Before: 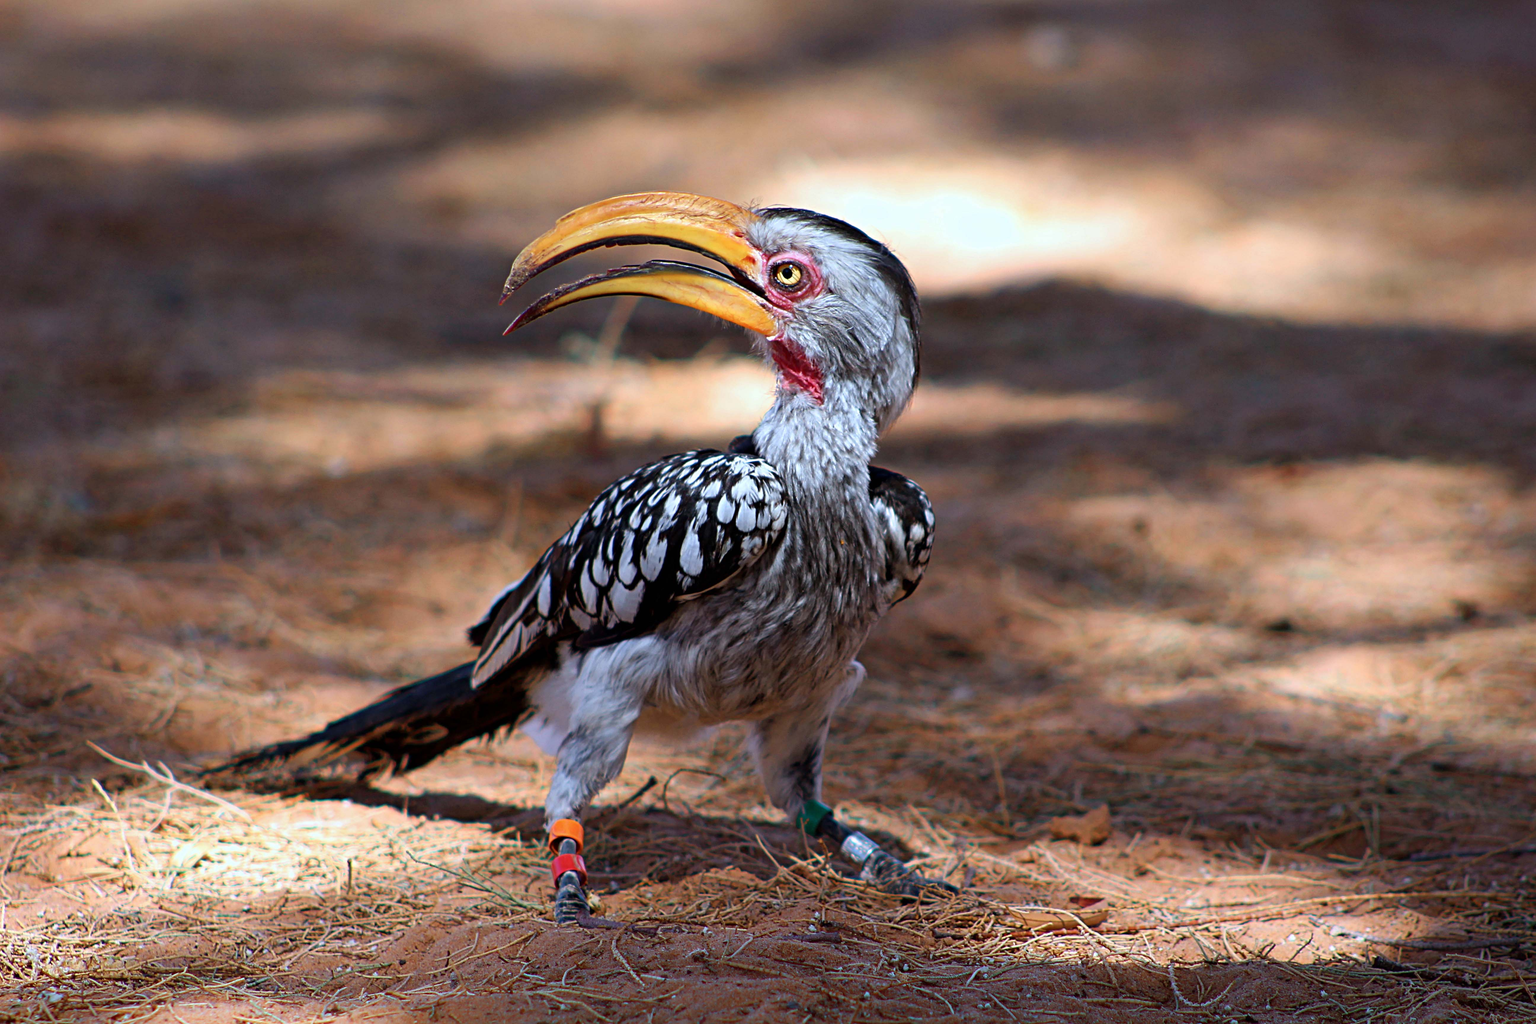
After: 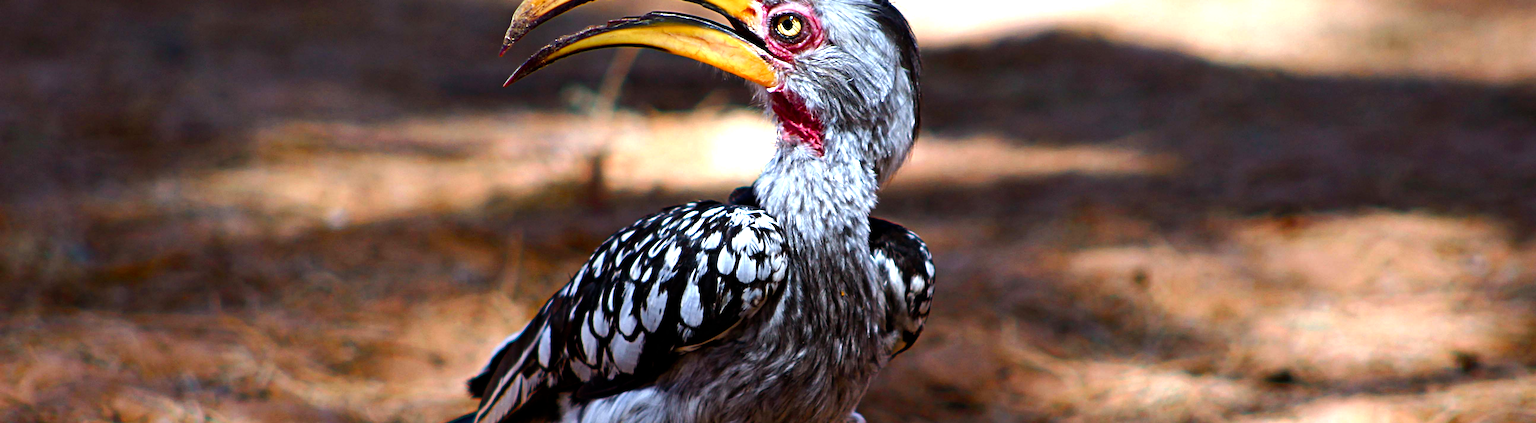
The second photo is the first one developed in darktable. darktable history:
crop and rotate: top 24.33%, bottom 34.344%
color balance rgb: power › luminance -8.786%, perceptual saturation grading › global saturation 26.306%, perceptual saturation grading › highlights -28.935%, perceptual saturation grading › mid-tones 15.346%, perceptual saturation grading › shadows 32.992%, perceptual brilliance grading › highlights 20.337%, perceptual brilliance grading › mid-tones 19.884%, perceptual brilliance grading › shadows -20.663%
